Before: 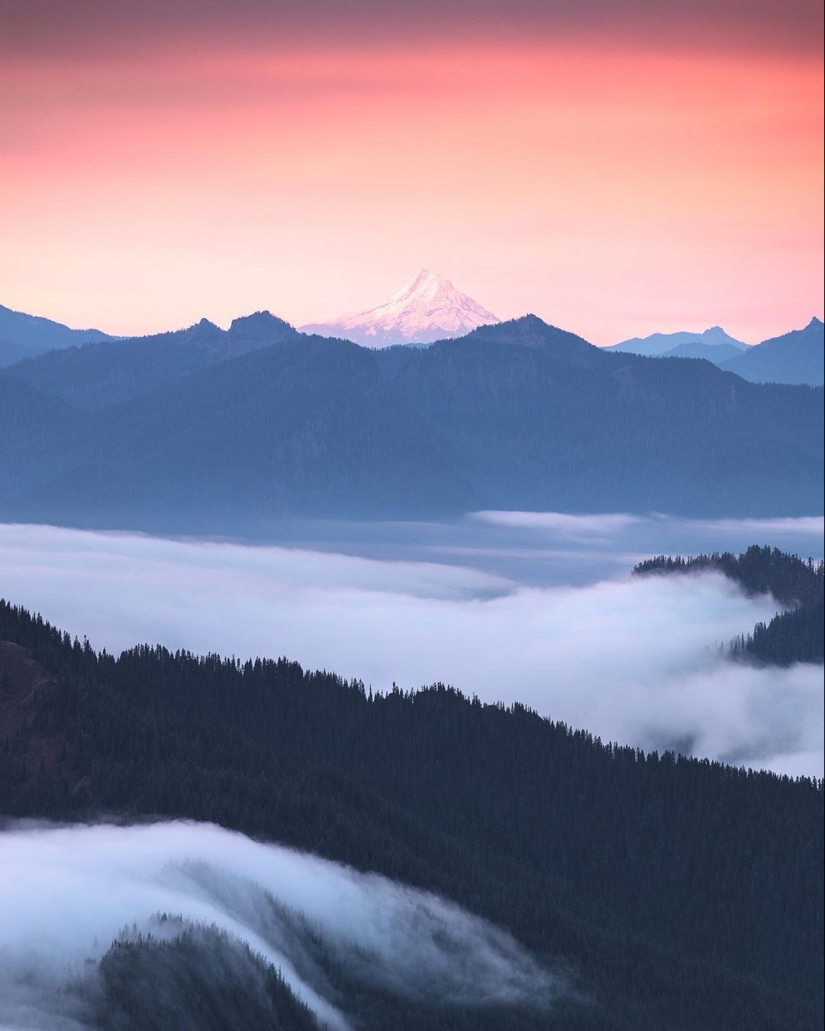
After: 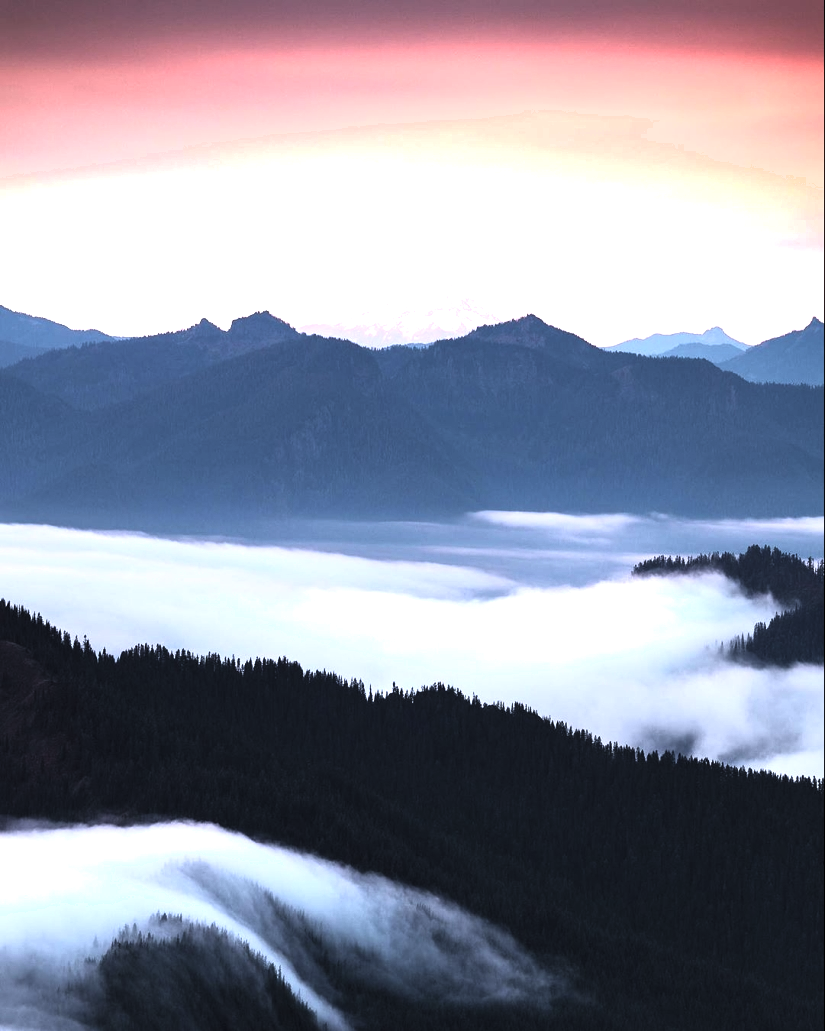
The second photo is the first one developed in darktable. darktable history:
shadows and highlights: shadows 0, highlights 40
levels: levels [0.044, 0.475, 0.791]
